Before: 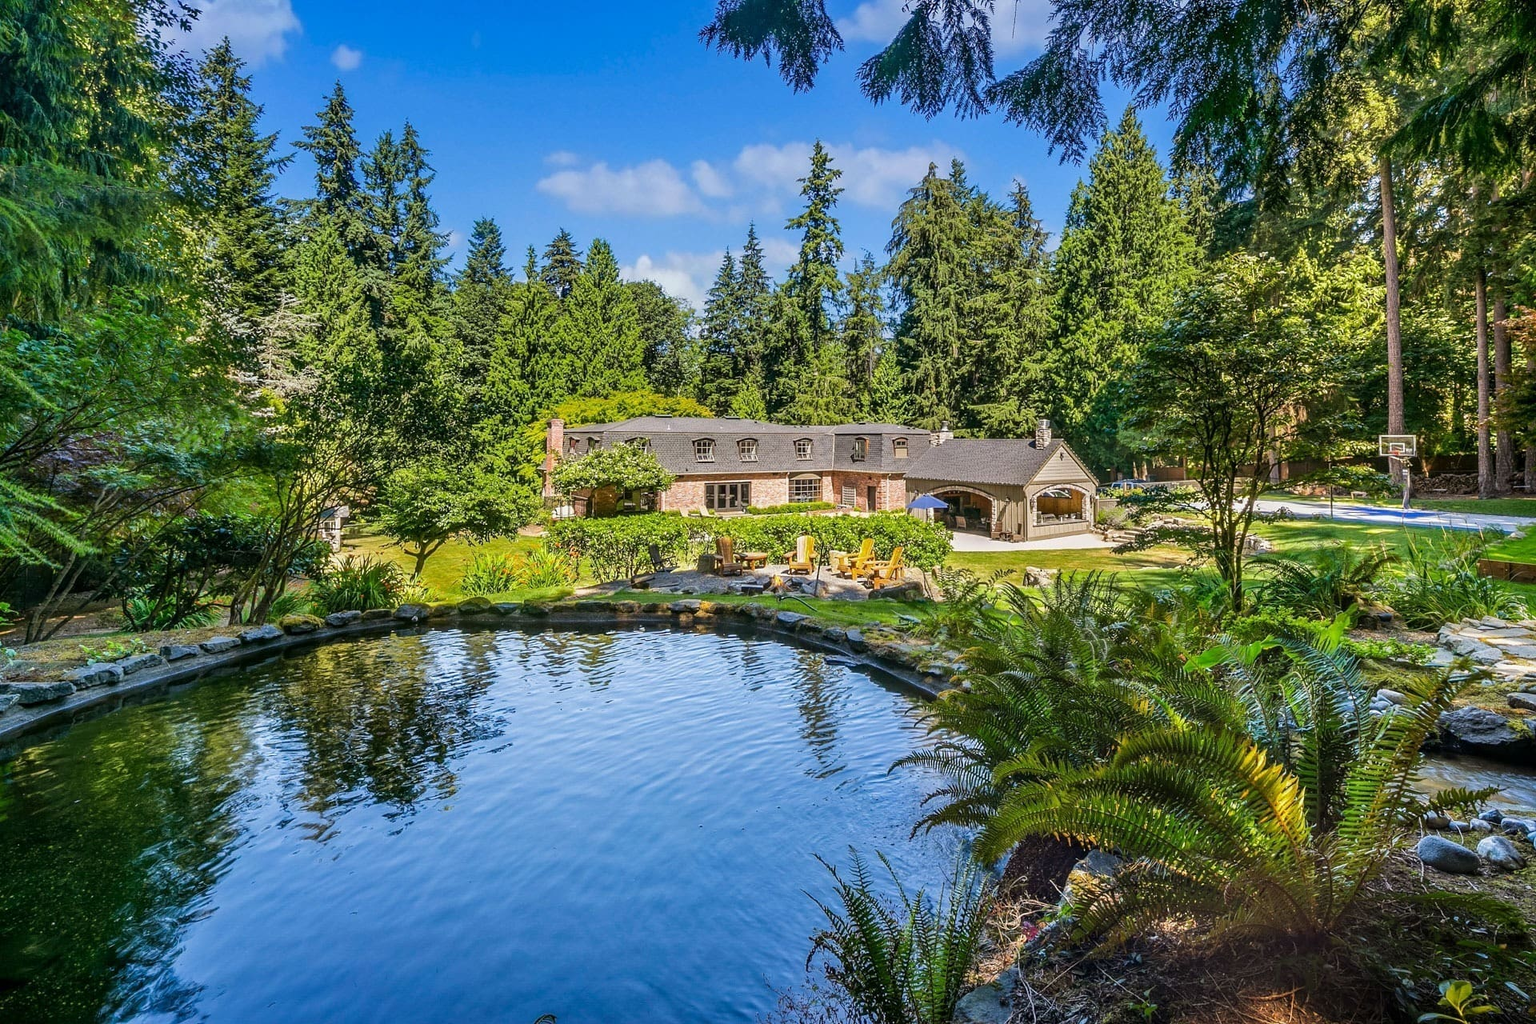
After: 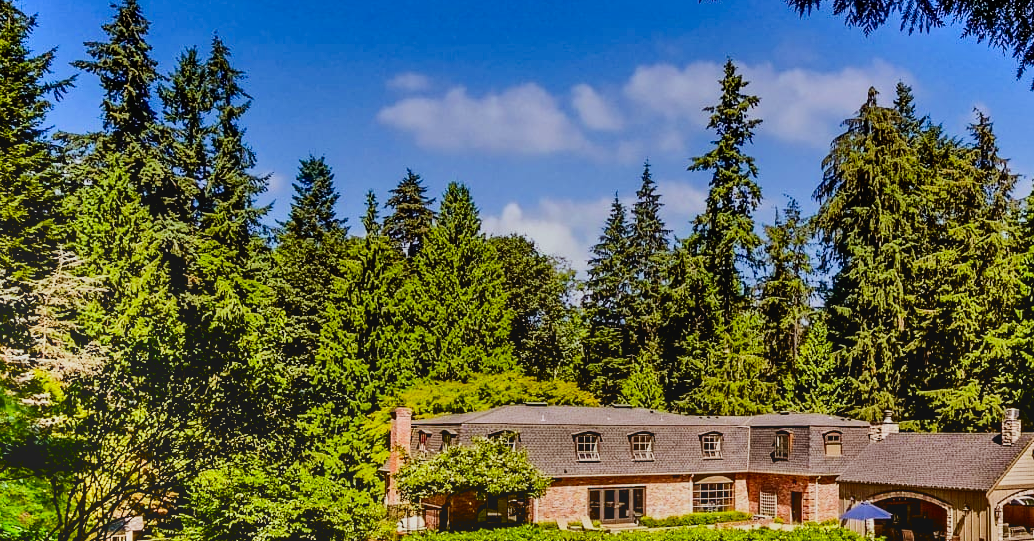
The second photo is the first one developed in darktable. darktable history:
contrast brightness saturation: contrast 0.22, brightness -0.19, saturation 0.24
crop: left 15.306%, top 9.065%, right 30.789%, bottom 48.638%
filmic rgb: black relative exposure -4.38 EV, white relative exposure 4.56 EV, hardness 2.37, contrast 1.05
bloom: on, module defaults
rgb levels: mode RGB, independent channels, levels [[0, 0.5, 1], [0, 0.521, 1], [0, 0.536, 1]]
white balance: emerald 1
shadows and highlights: shadows 60, highlights -60.23, soften with gaussian
